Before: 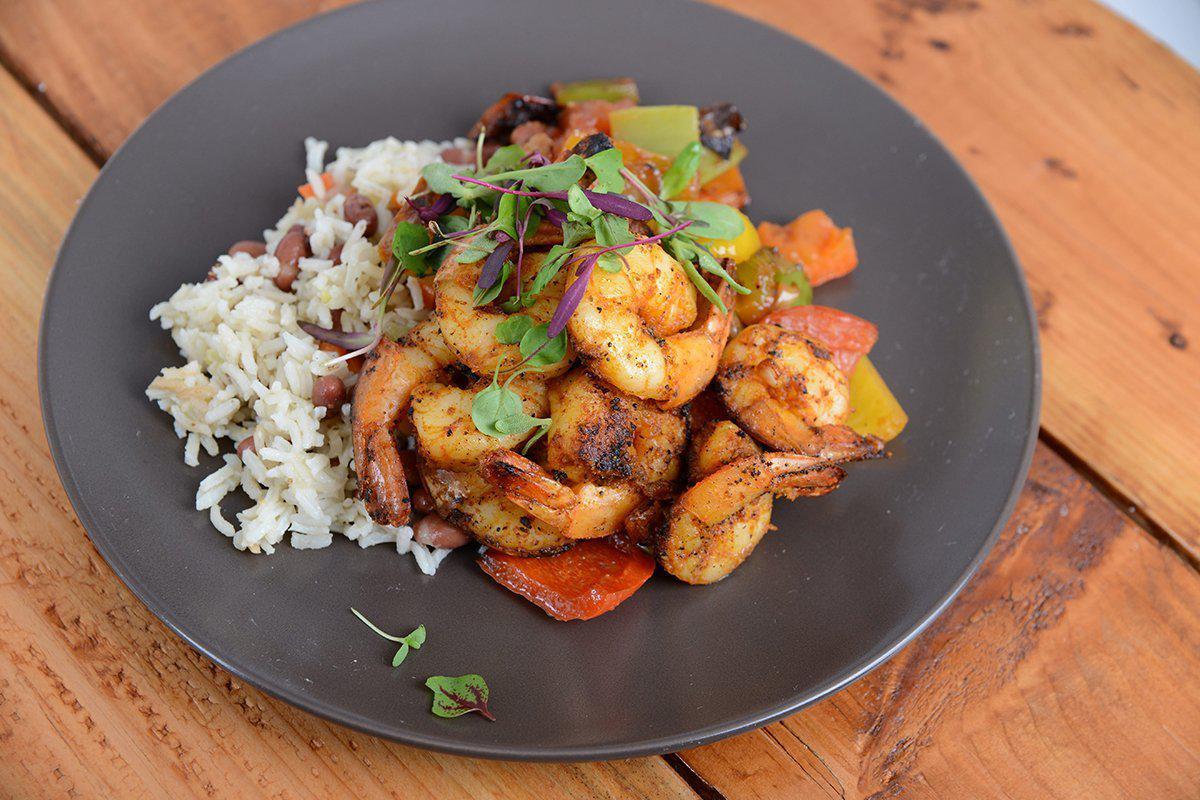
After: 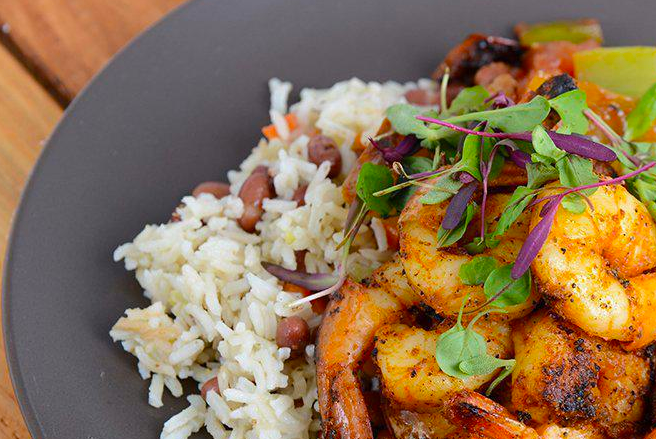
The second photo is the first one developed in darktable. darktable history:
crop and rotate: left 3.047%, top 7.509%, right 42.236%, bottom 37.598%
color balance: output saturation 120%
